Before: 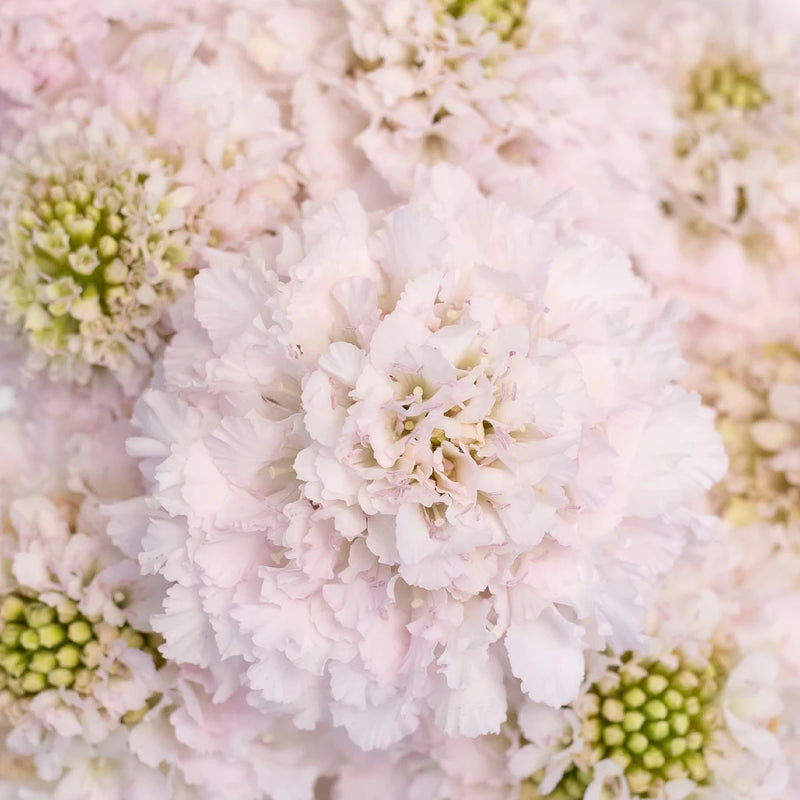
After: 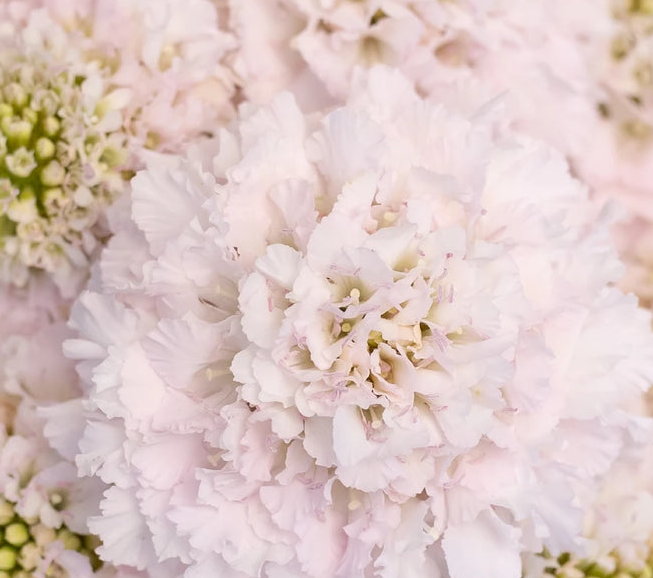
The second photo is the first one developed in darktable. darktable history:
crop: left 7.885%, top 12.289%, right 10.391%, bottom 15.447%
